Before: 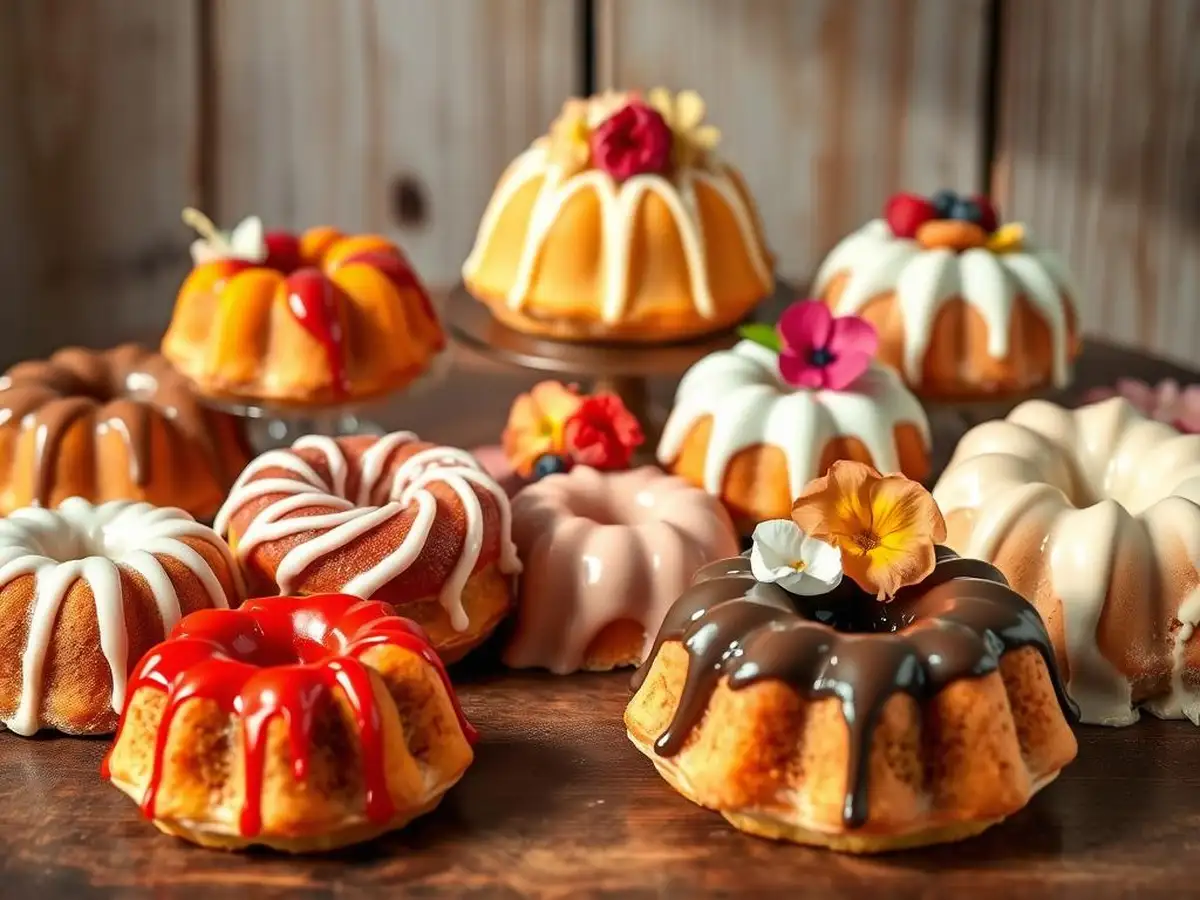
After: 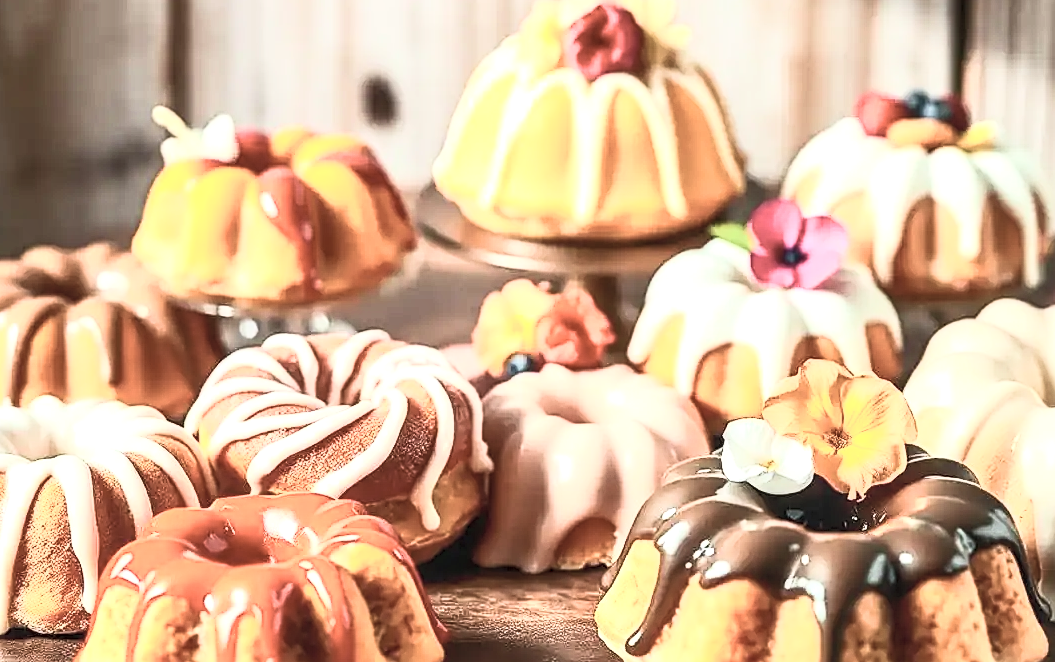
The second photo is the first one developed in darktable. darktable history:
exposure: black level correction 0, exposure 0.7 EV, compensate exposure bias true, compensate highlight preservation false
local contrast: on, module defaults
crop and rotate: left 2.425%, top 11.305%, right 9.6%, bottom 15.08%
tone equalizer: on, module defaults
contrast brightness saturation: contrast 0.57, brightness 0.57, saturation -0.34
sharpen: on, module defaults
white balance: red 0.982, blue 1.018
velvia: on, module defaults
